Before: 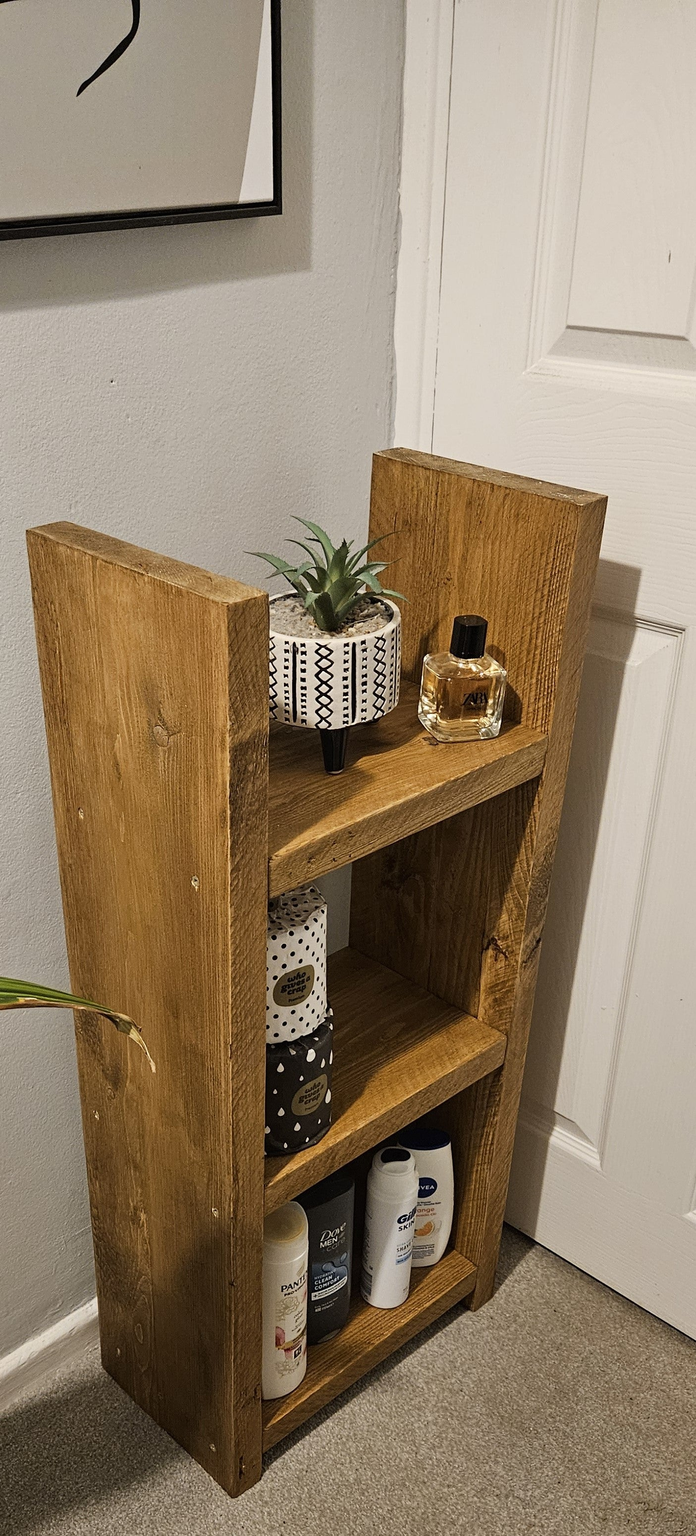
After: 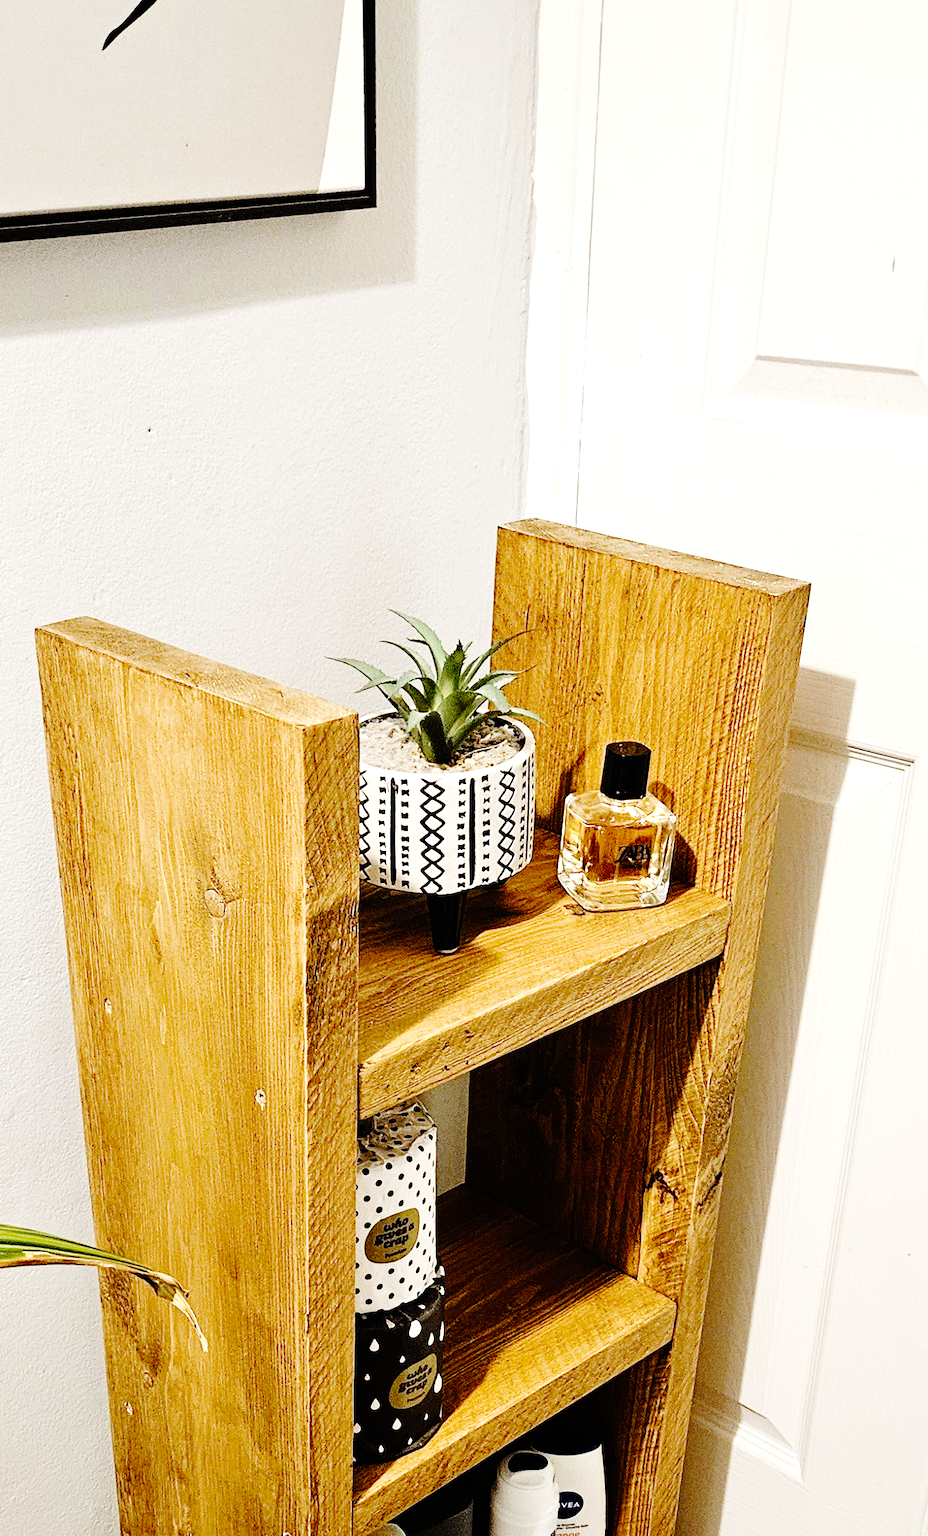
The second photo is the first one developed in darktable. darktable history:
exposure: exposure 0.785 EV, compensate highlight preservation false
base curve: curves: ch0 [(0, 0) (0.036, 0.01) (0.123, 0.254) (0.258, 0.504) (0.507, 0.748) (1, 1)], preserve colors none
crop: top 3.857%, bottom 21.132%
